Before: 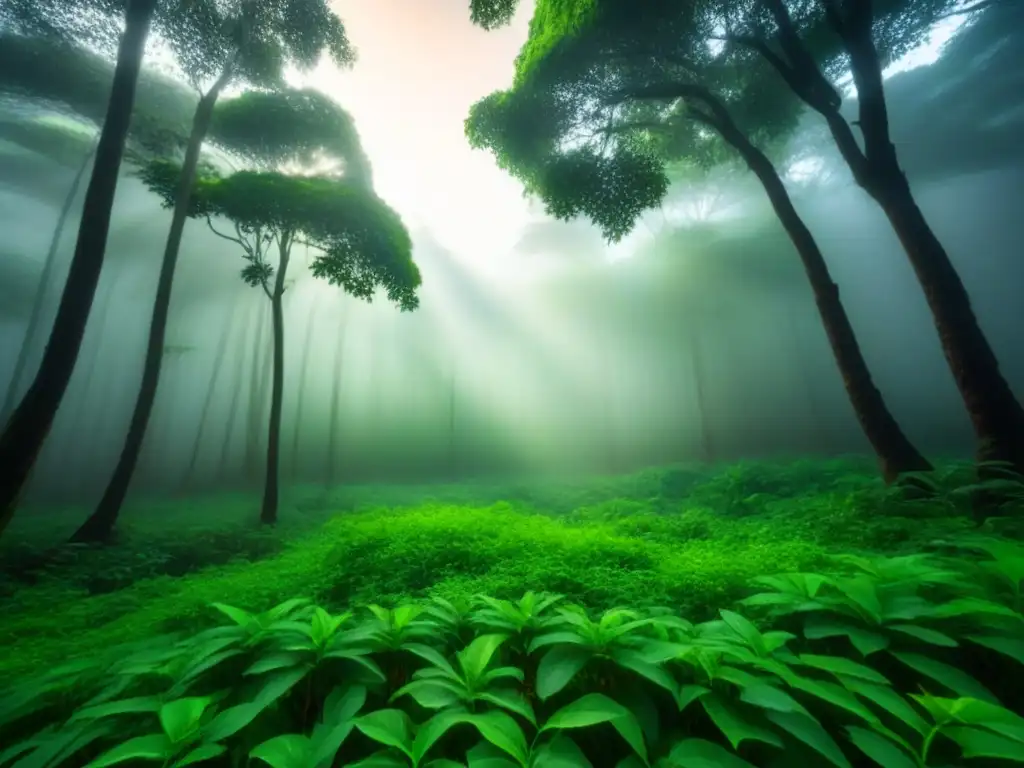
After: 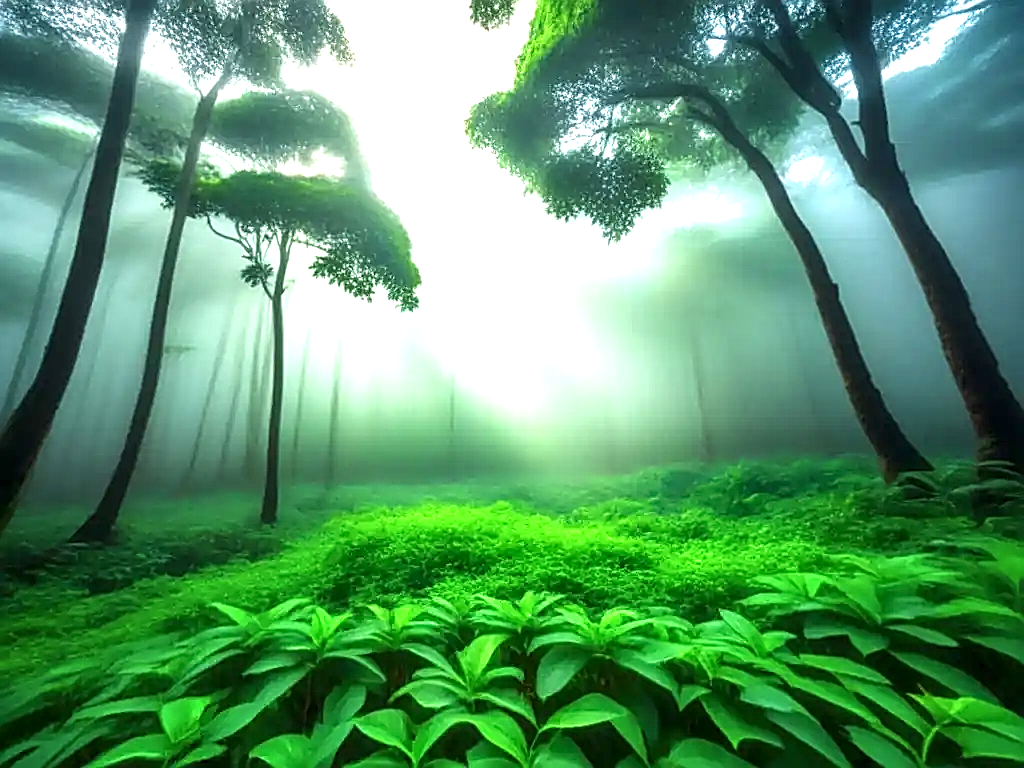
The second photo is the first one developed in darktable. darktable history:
exposure: black level correction -0.001, exposure 0.909 EV, compensate exposure bias true, compensate highlight preservation false
local contrast: detail 130%
sharpen: amount 0.995
